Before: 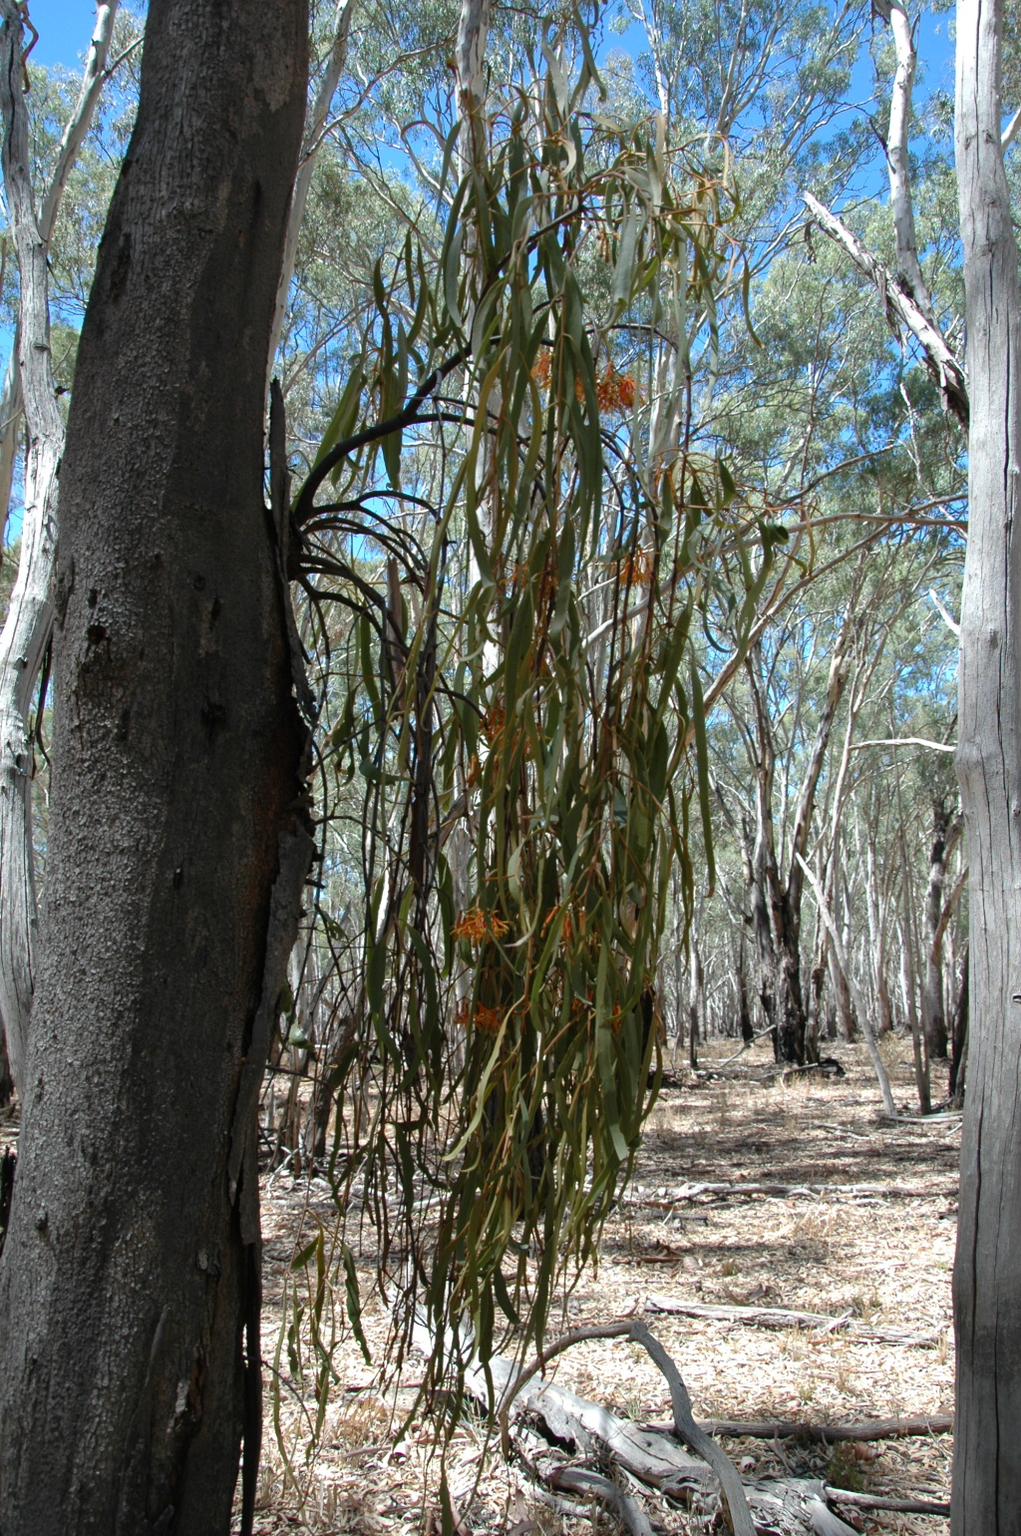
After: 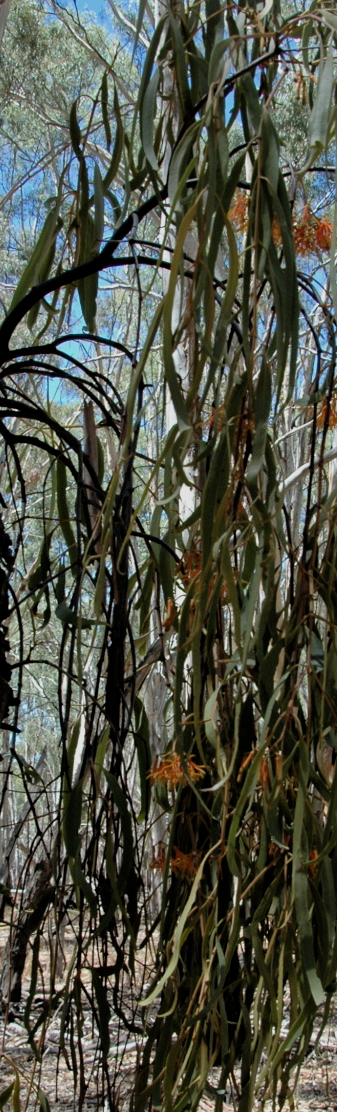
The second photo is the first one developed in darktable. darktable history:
crop and rotate: left 29.859%, top 10.304%, right 37.201%, bottom 17.488%
filmic rgb: black relative exposure -7.74 EV, white relative exposure 4.39 EV, target black luminance 0%, hardness 3.76, latitude 50.79%, contrast 1.066, highlights saturation mix 8.93%, shadows ↔ highlights balance -0.229%, add noise in highlights 0, preserve chrominance max RGB, color science v3 (2019), use custom middle-gray values true, contrast in highlights soft
